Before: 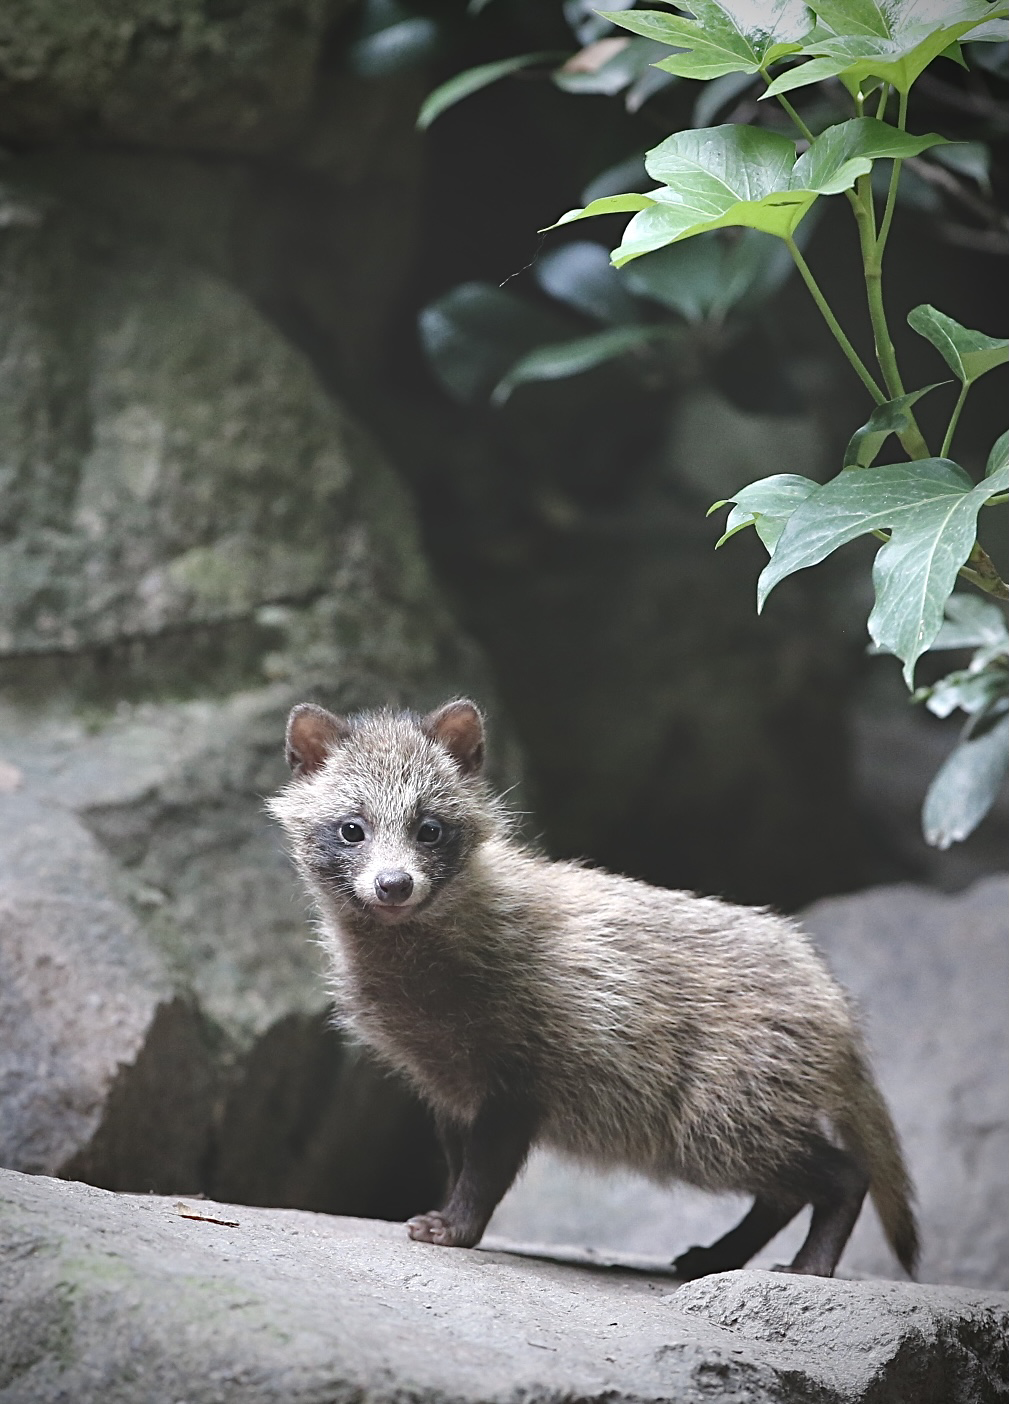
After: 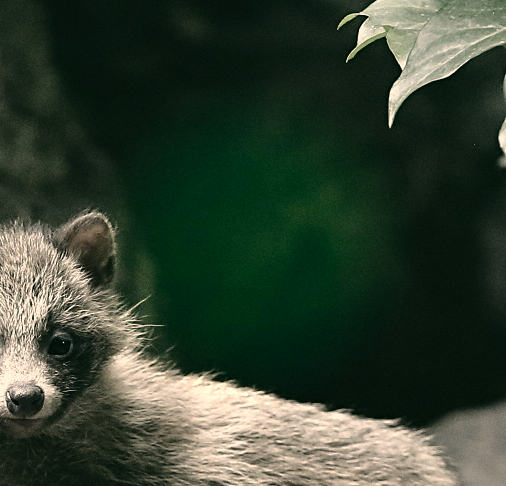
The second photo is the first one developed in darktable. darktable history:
color correction: highlights a* 5.62, highlights b* 33.57, shadows a* -25.86, shadows b* 4.02
vignetting: fall-off start 31.28%, fall-off radius 34.64%, brightness -0.575
contrast brightness saturation: contrast 0.13, brightness -0.24, saturation 0.14
grain: coarseness 0.09 ISO
crop: left 36.607%, top 34.735%, right 13.146%, bottom 30.611%
exposure: black level correction 0, exposure 1 EV, compensate highlight preservation false
